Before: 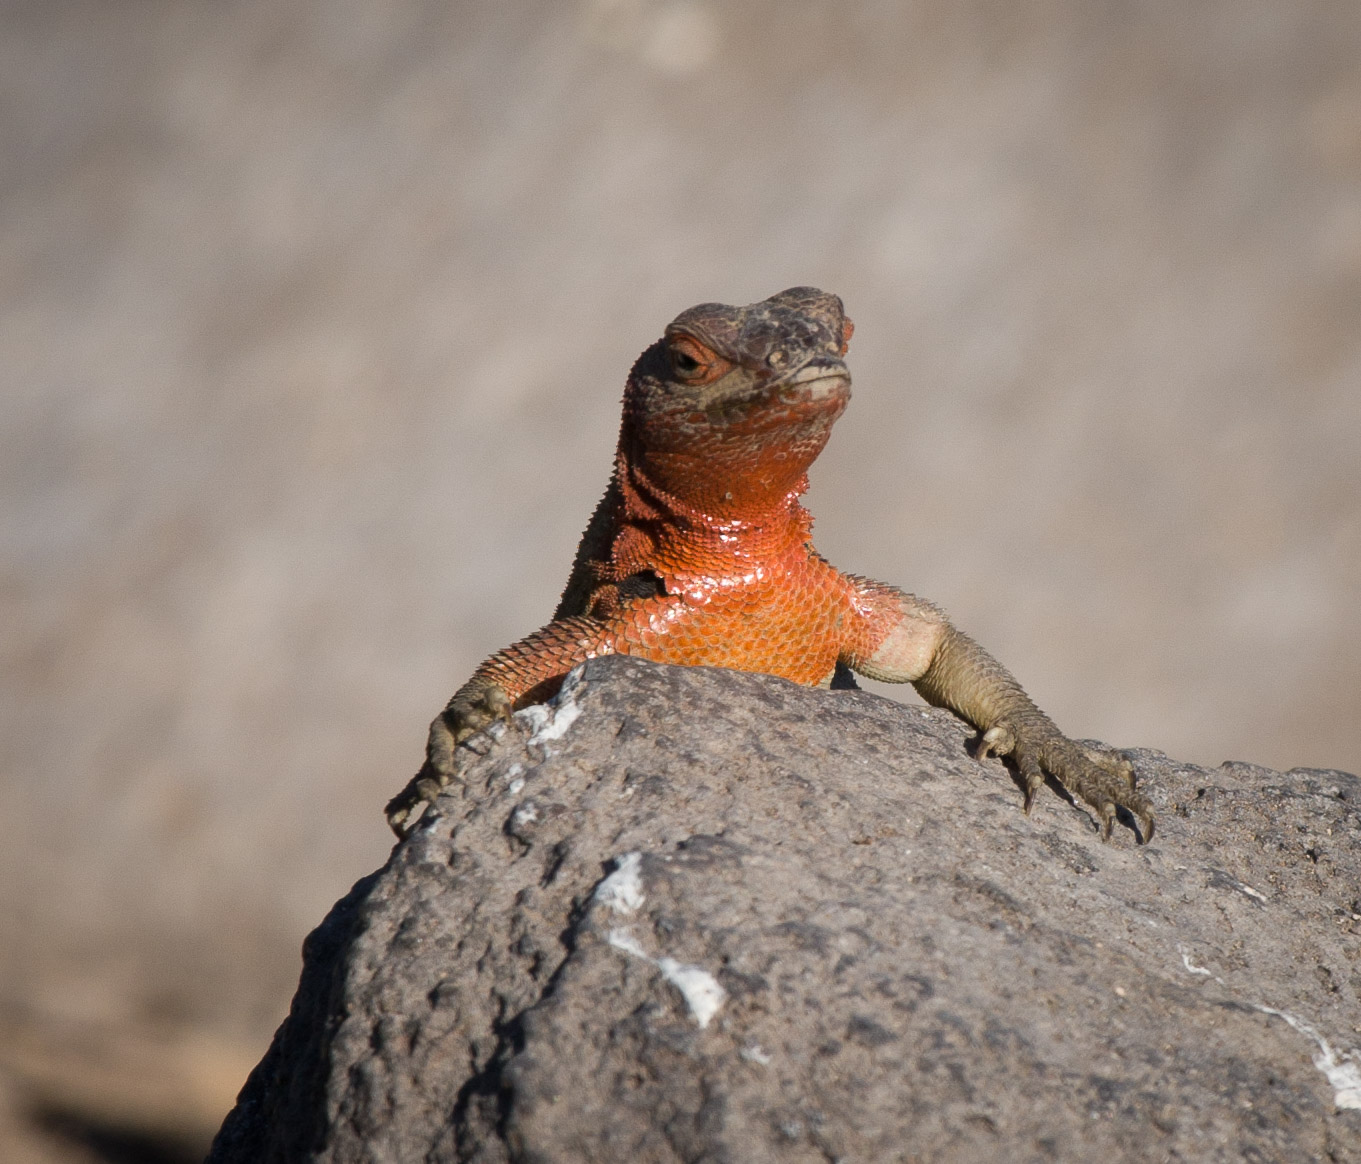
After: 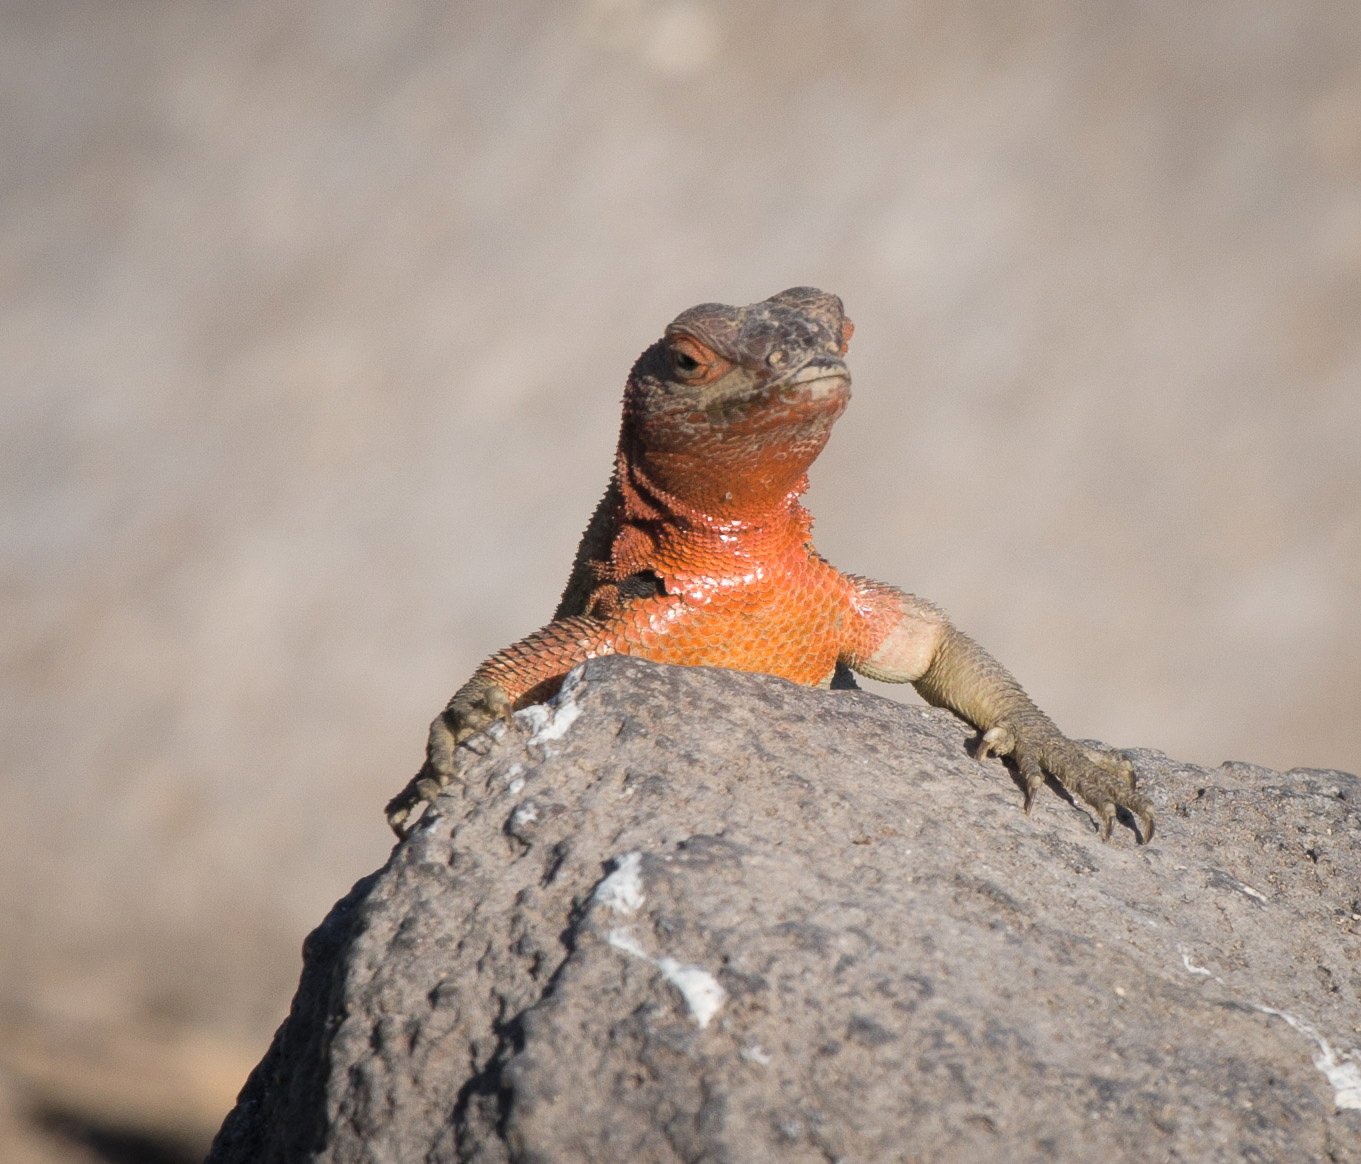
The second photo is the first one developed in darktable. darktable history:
contrast brightness saturation: brightness 0.149
